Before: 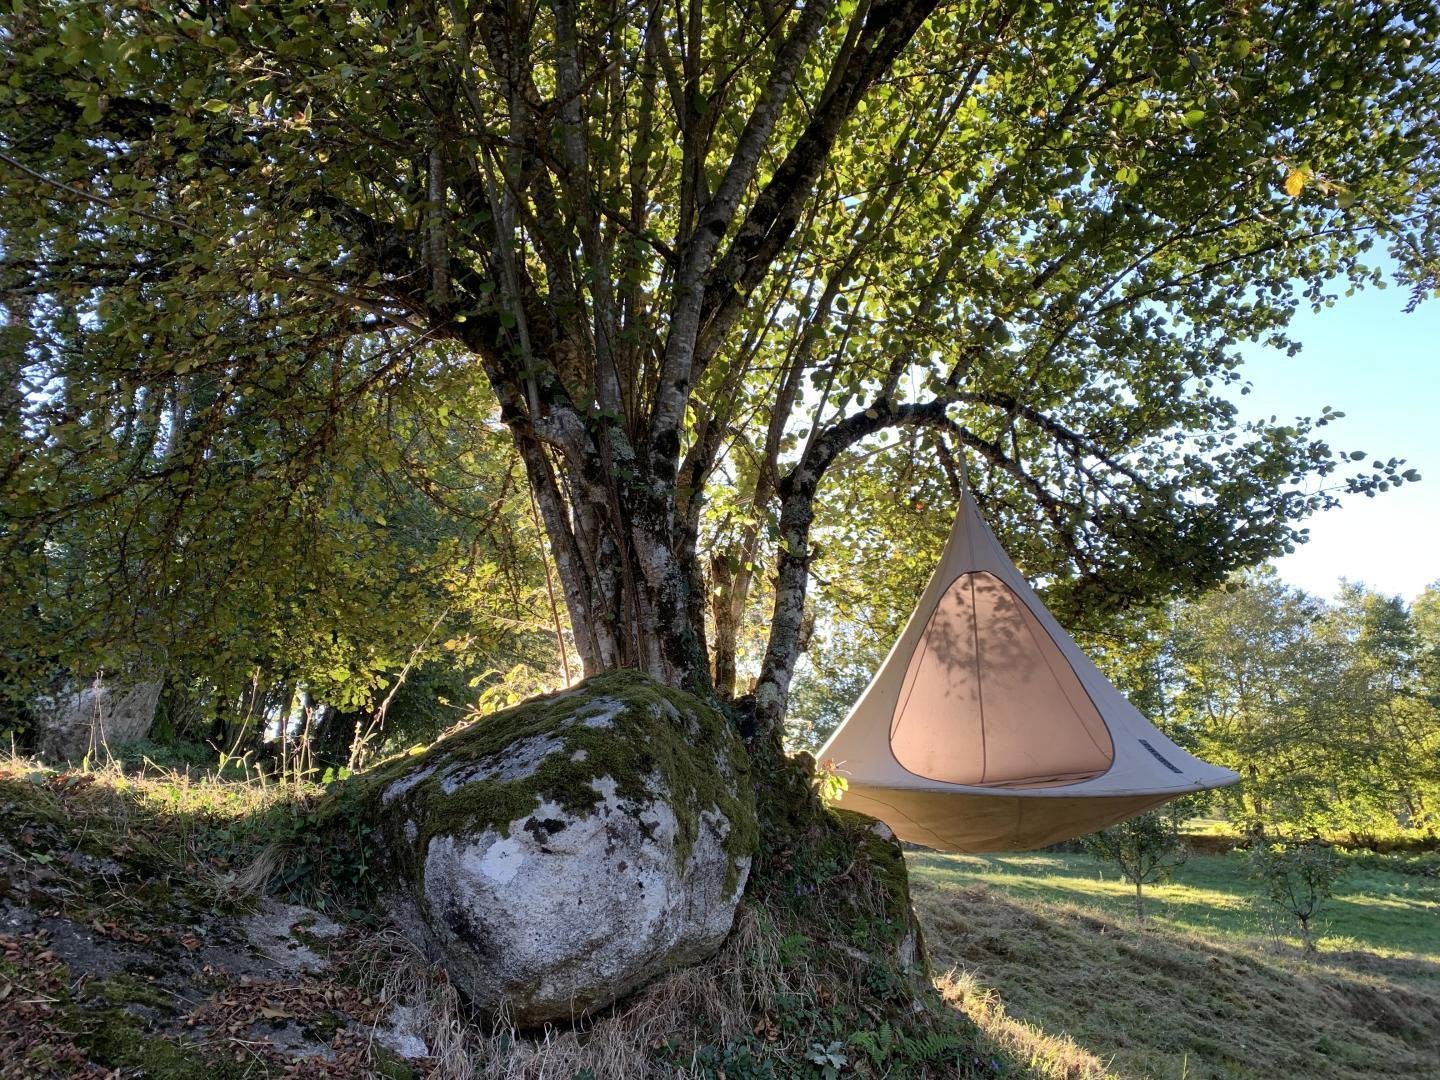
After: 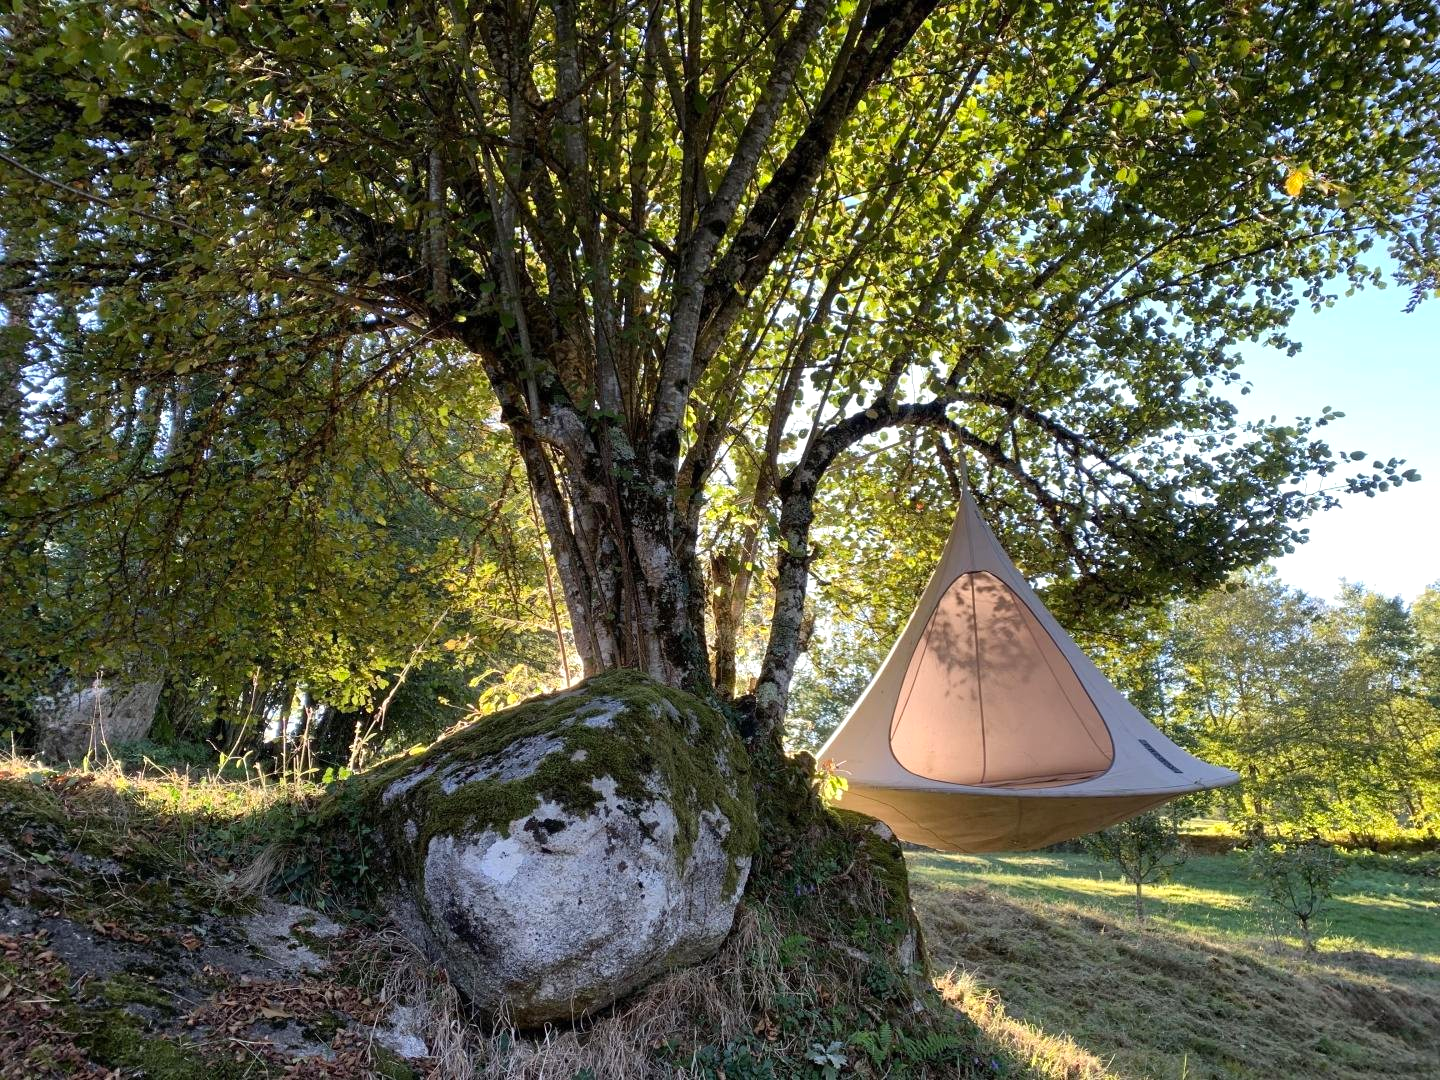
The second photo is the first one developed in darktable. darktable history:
exposure: exposure 0.212 EV, compensate exposure bias true, compensate highlight preservation false
color balance rgb: linear chroma grading › global chroma 8.725%, perceptual saturation grading › global saturation 0.198%, saturation formula JzAzBz (2021)
